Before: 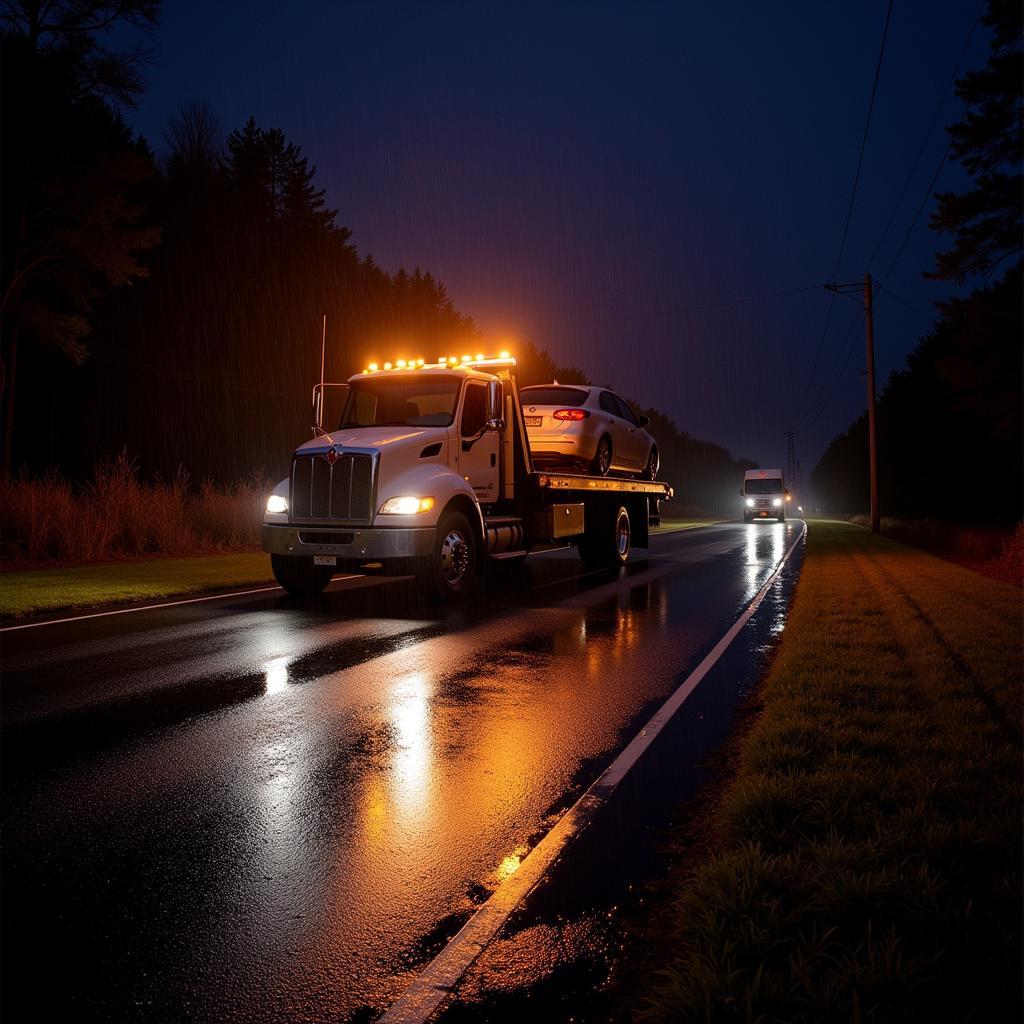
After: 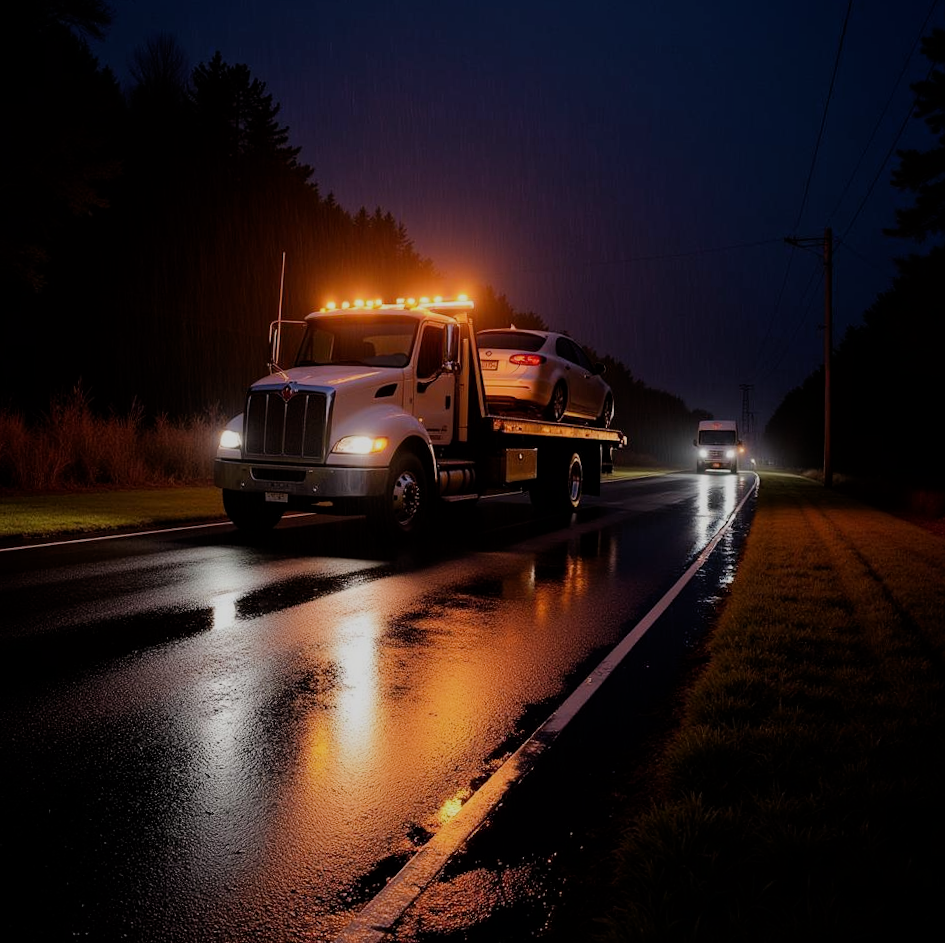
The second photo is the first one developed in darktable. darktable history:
crop and rotate: angle -1.87°, left 3.164%, top 4.213%, right 1.58%, bottom 0.729%
filmic rgb: black relative exposure -7.65 EV, white relative exposure 4.56 EV, hardness 3.61, contrast 0.984
